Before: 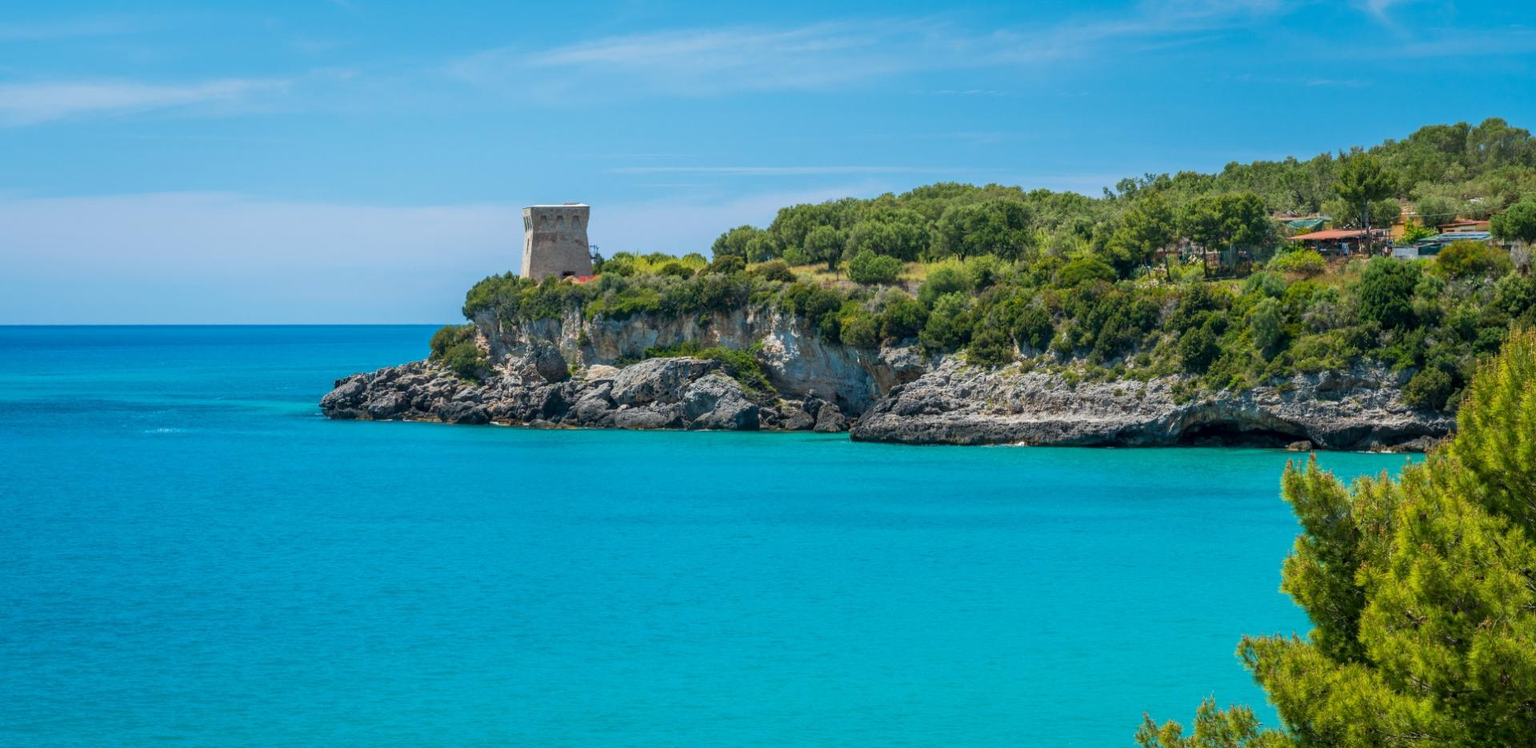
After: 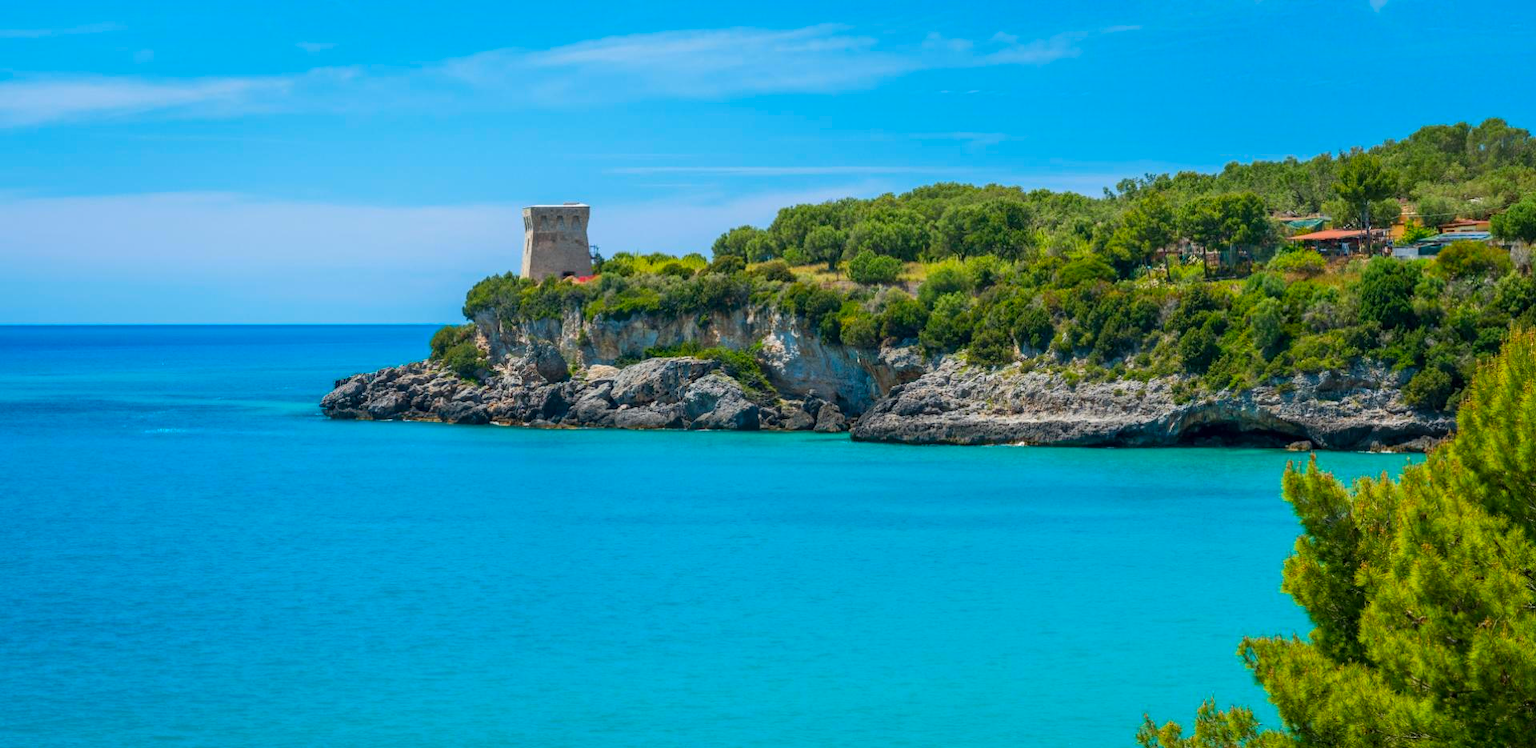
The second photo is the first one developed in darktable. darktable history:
color correction: highlights b* -0.034, saturation 1.36
